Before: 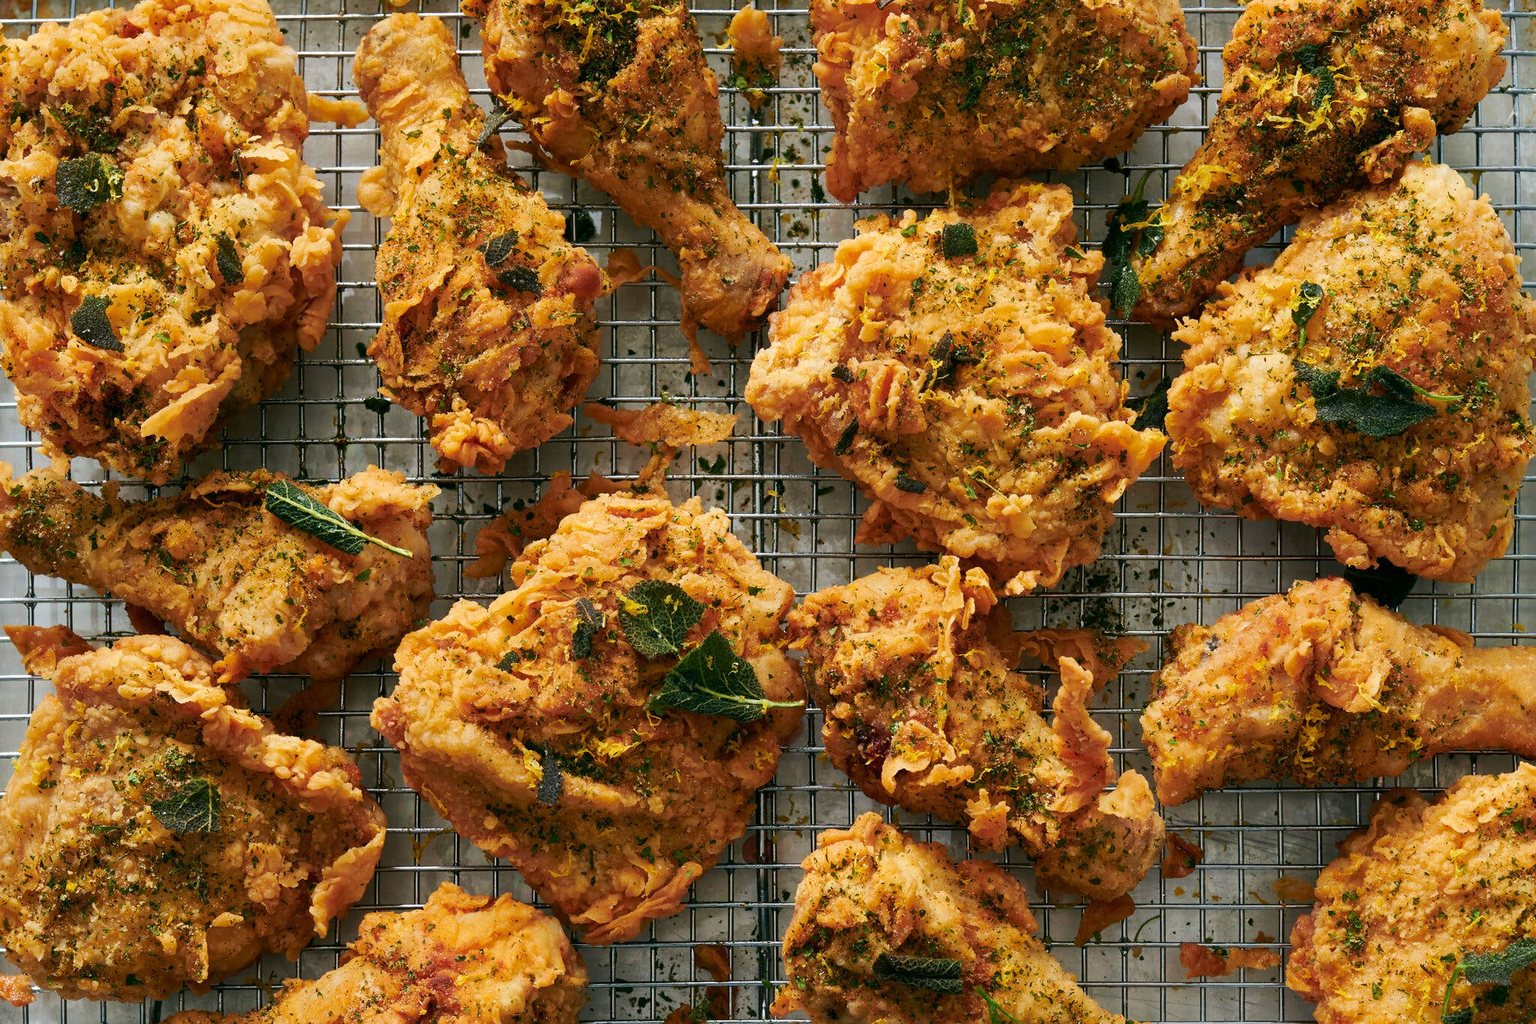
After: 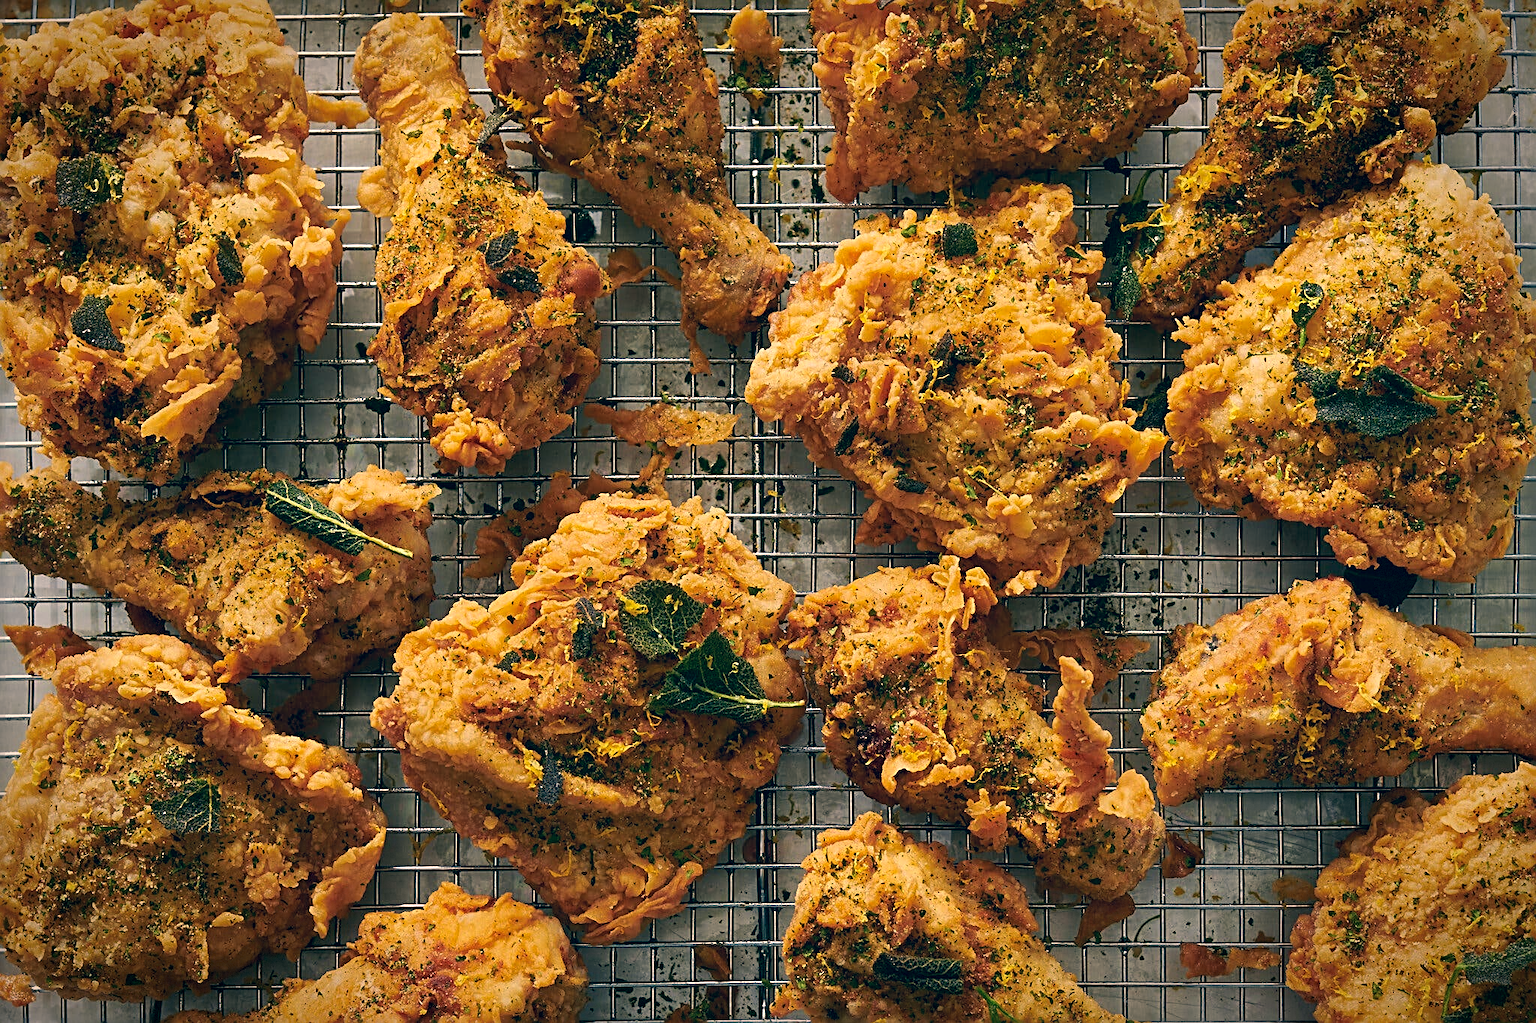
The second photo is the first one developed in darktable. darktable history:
vignetting: saturation -0.036, automatic ratio true, dithering 8-bit output
contrast brightness saturation: saturation -0.046
color correction: highlights a* 10.34, highlights b* 14.52, shadows a* -10.25, shadows b* -15.05
sharpen: radius 2.539, amount 0.634
